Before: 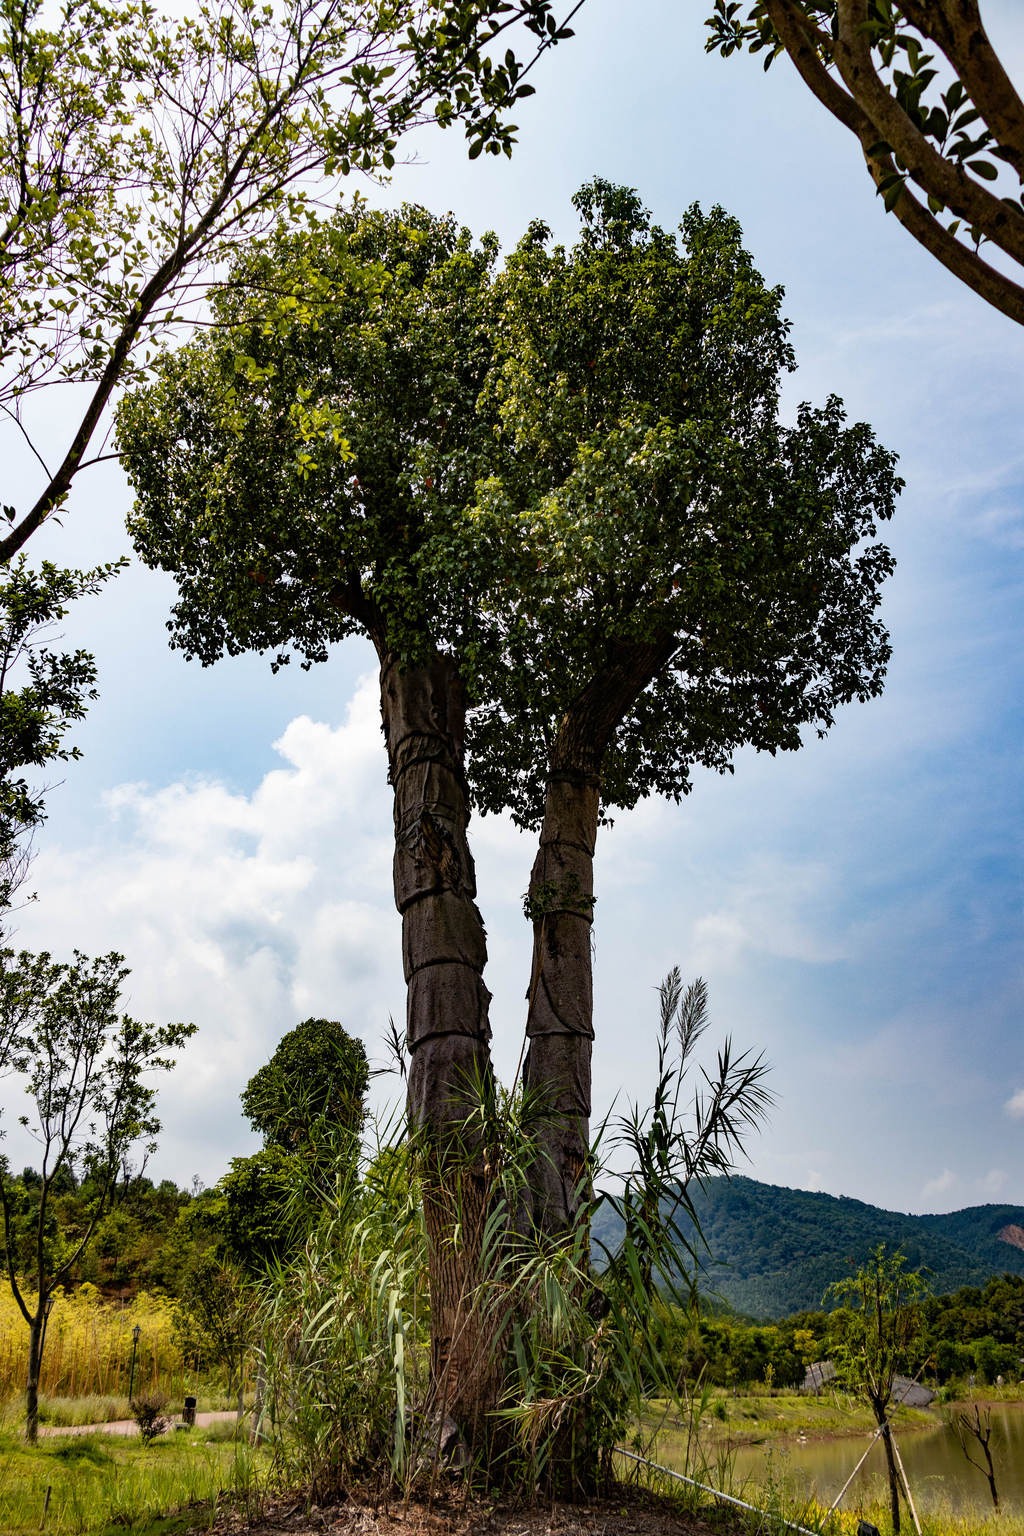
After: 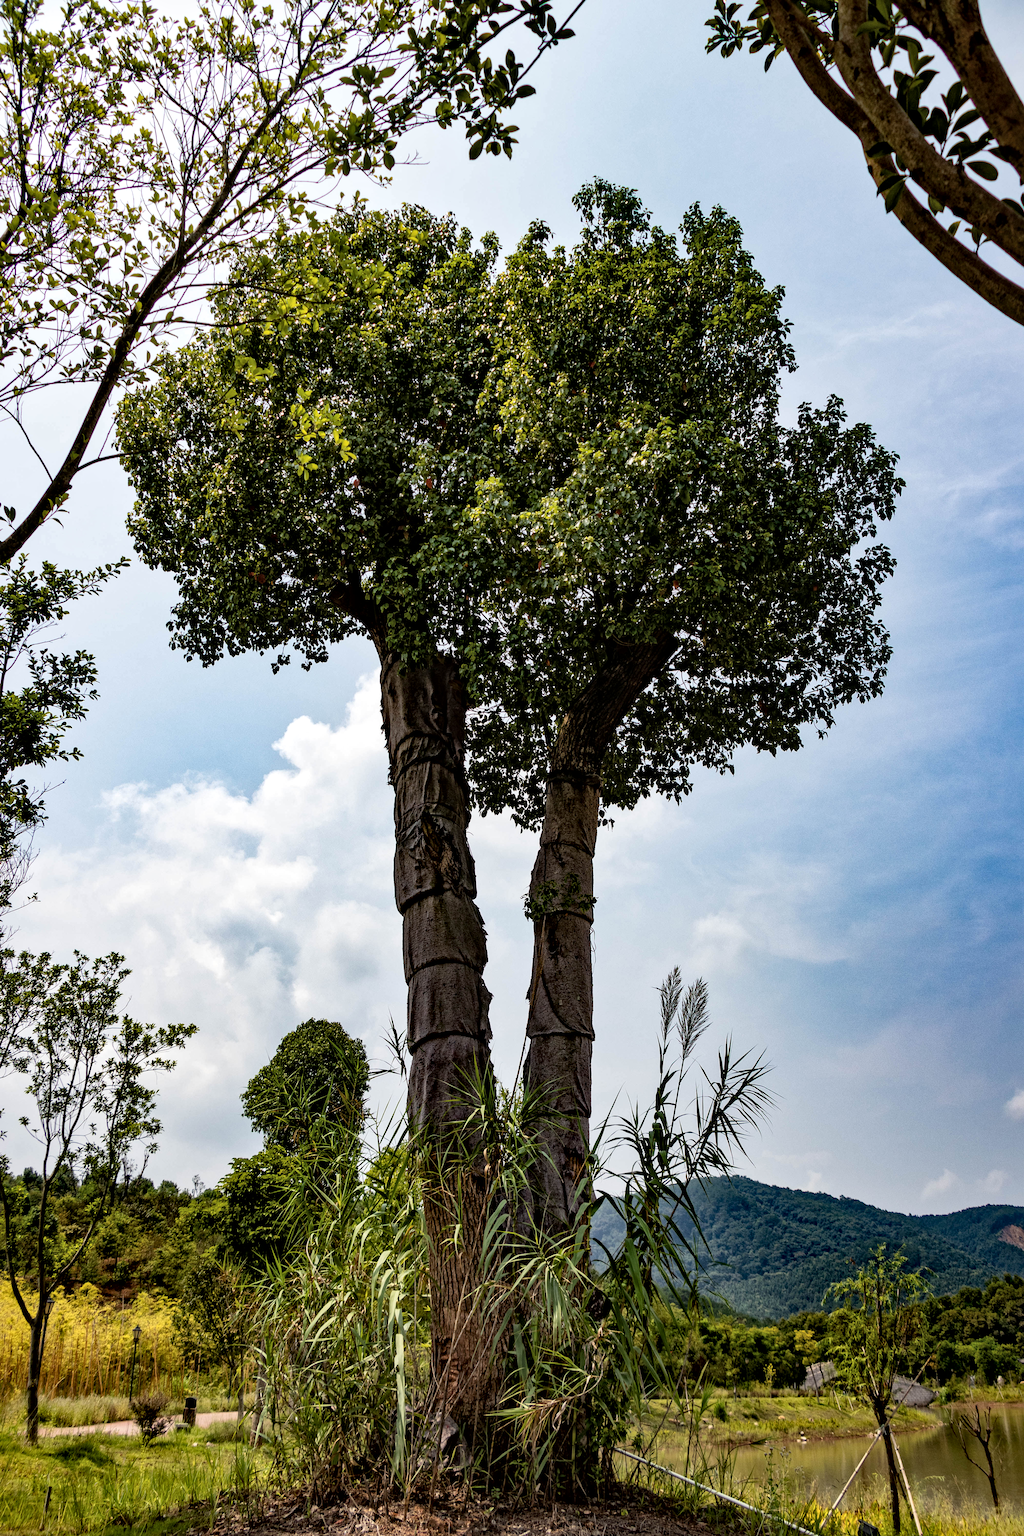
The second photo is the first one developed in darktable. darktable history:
local contrast: mode bilateral grid, contrast 25, coarseness 60, detail 151%, midtone range 0.2
